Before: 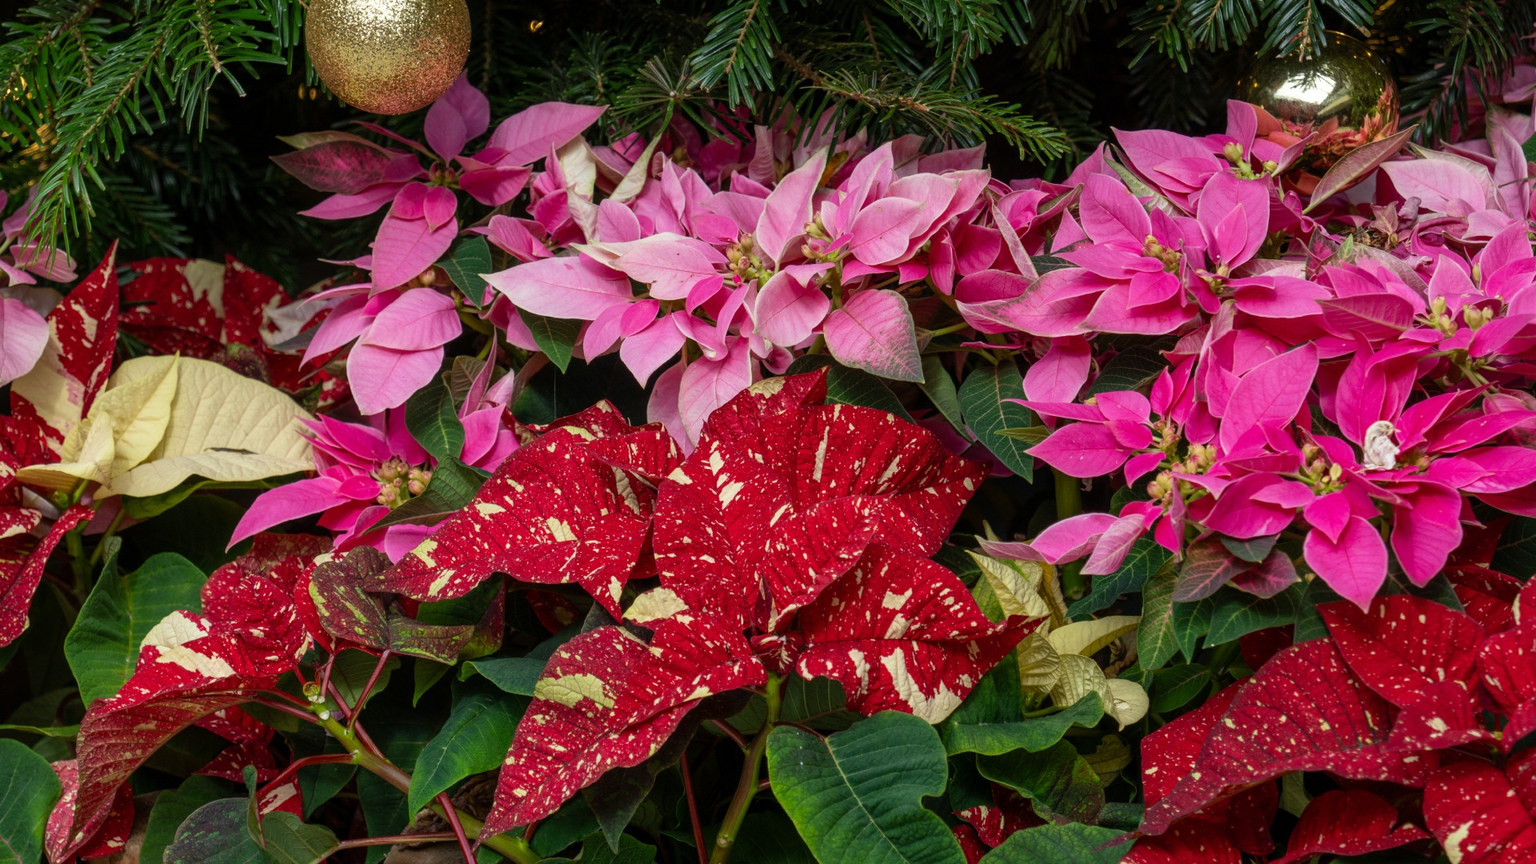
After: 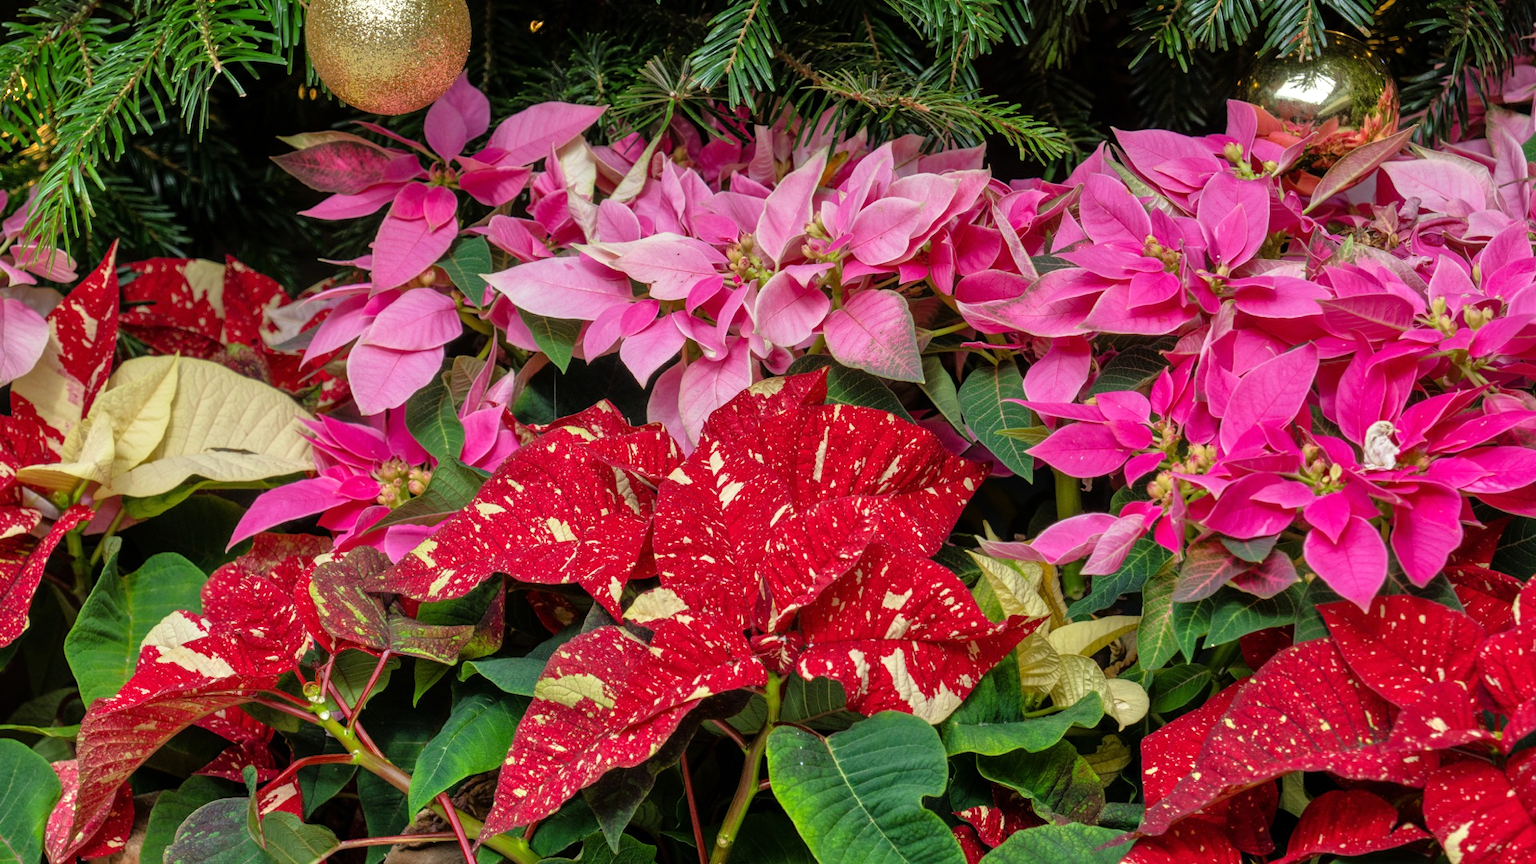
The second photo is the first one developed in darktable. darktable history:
tone equalizer: -7 EV 0.145 EV, -6 EV 0.587 EV, -5 EV 1.15 EV, -4 EV 1.33 EV, -3 EV 1.15 EV, -2 EV 0.6 EV, -1 EV 0.16 EV
